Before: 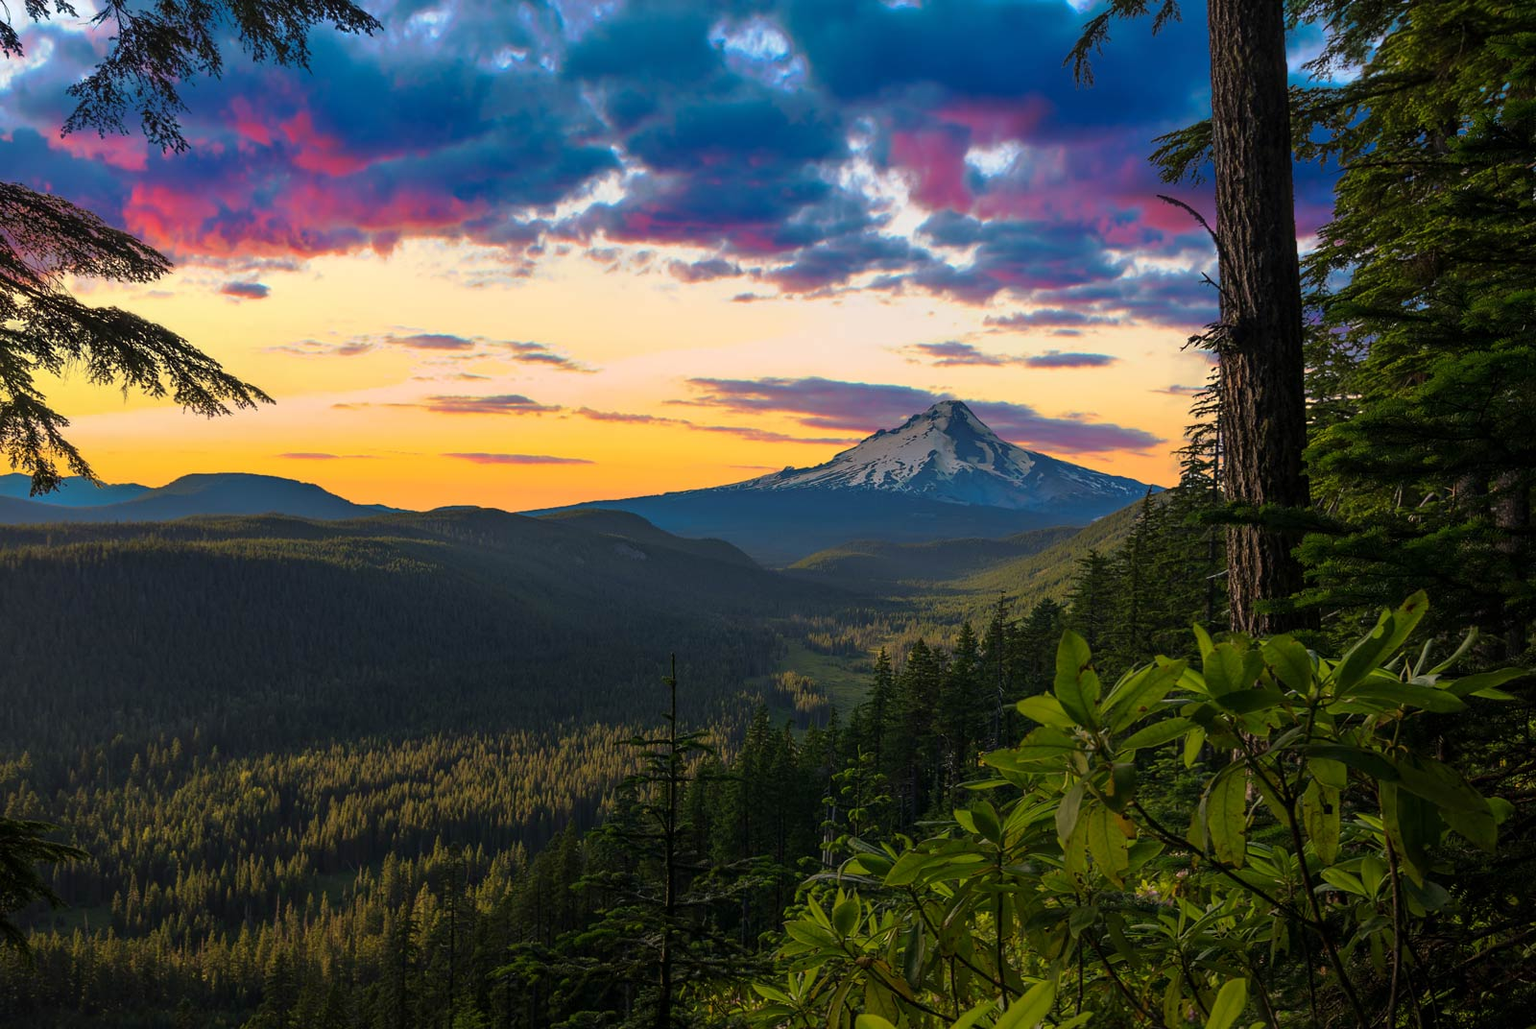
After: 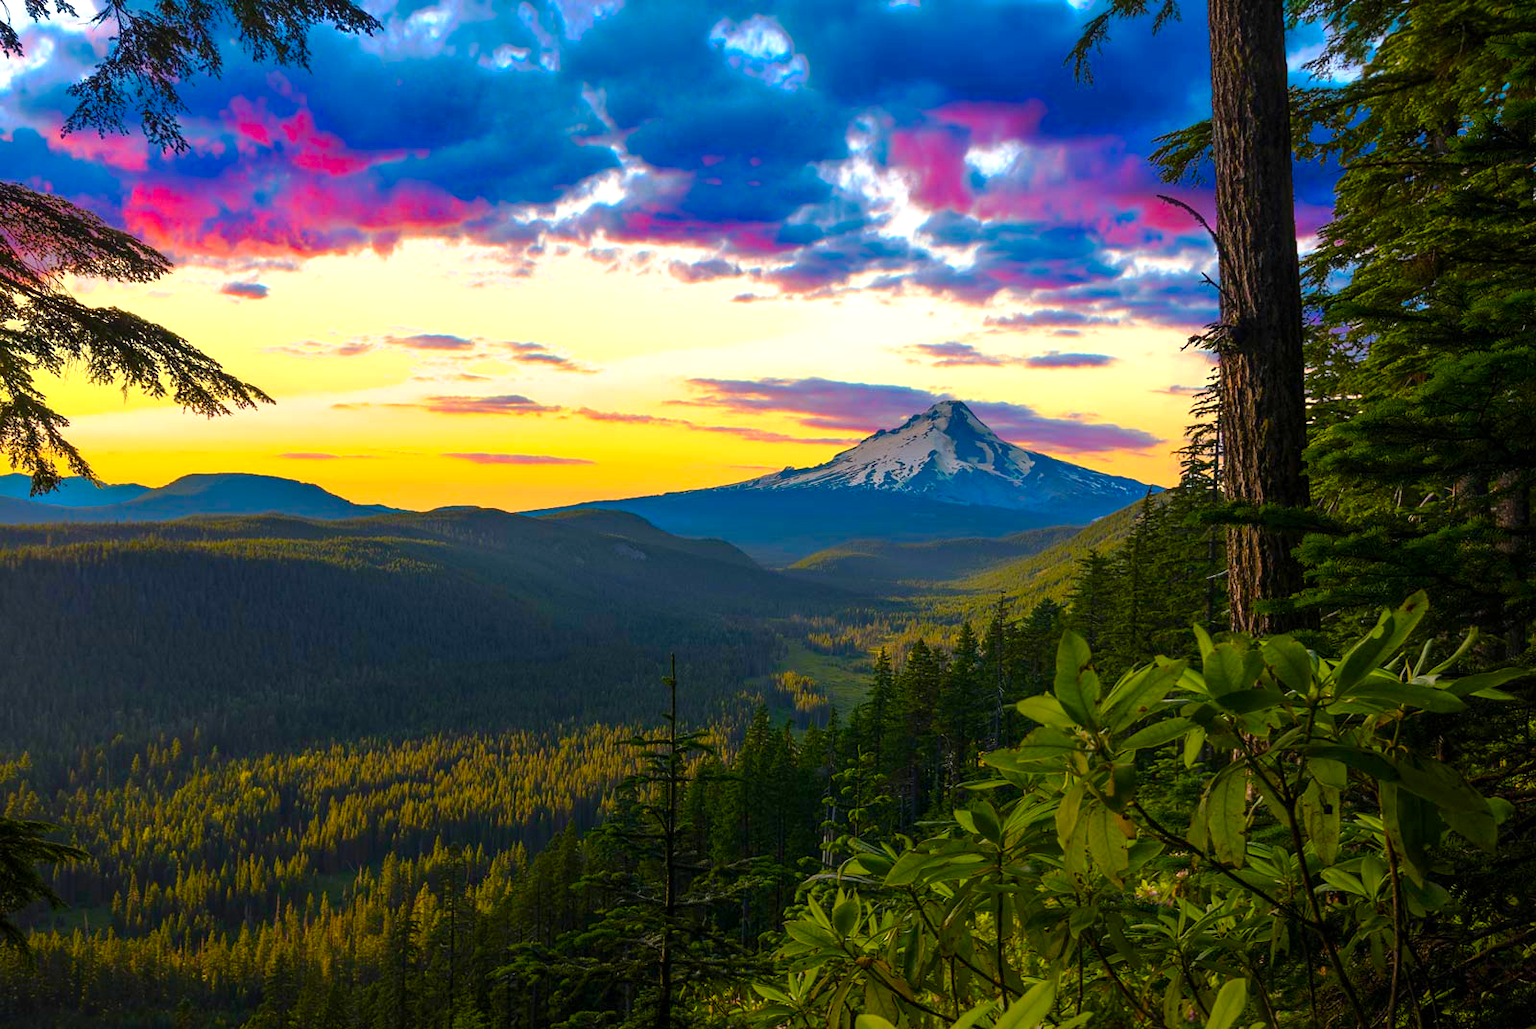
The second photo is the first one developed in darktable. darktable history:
color balance rgb: linear chroma grading › global chroma 15.577%, perceptual saturation grading › global saturation 20%, perceptual saturation grading › highlights -24.973%, perceptual saturation grading › shadows 49.849%, perceptual brilliance grading › highlights 3.018%
exposure: exposure 0.402 EV, compensate highlight preservation false
